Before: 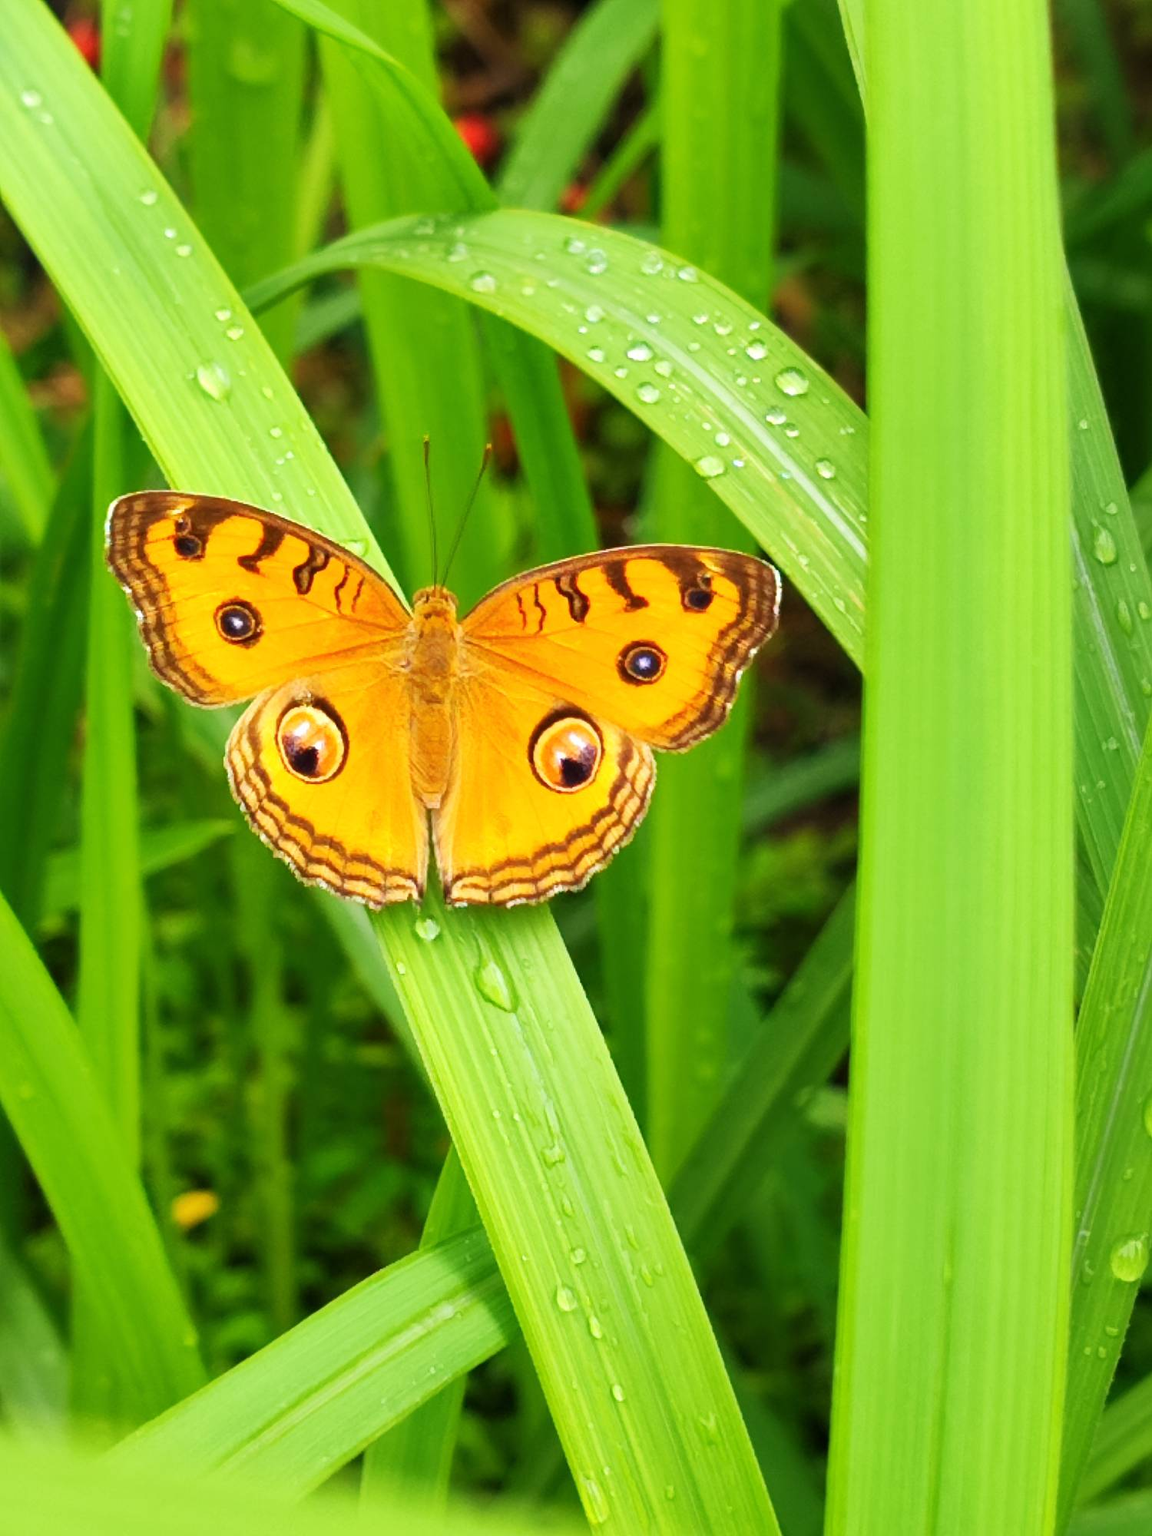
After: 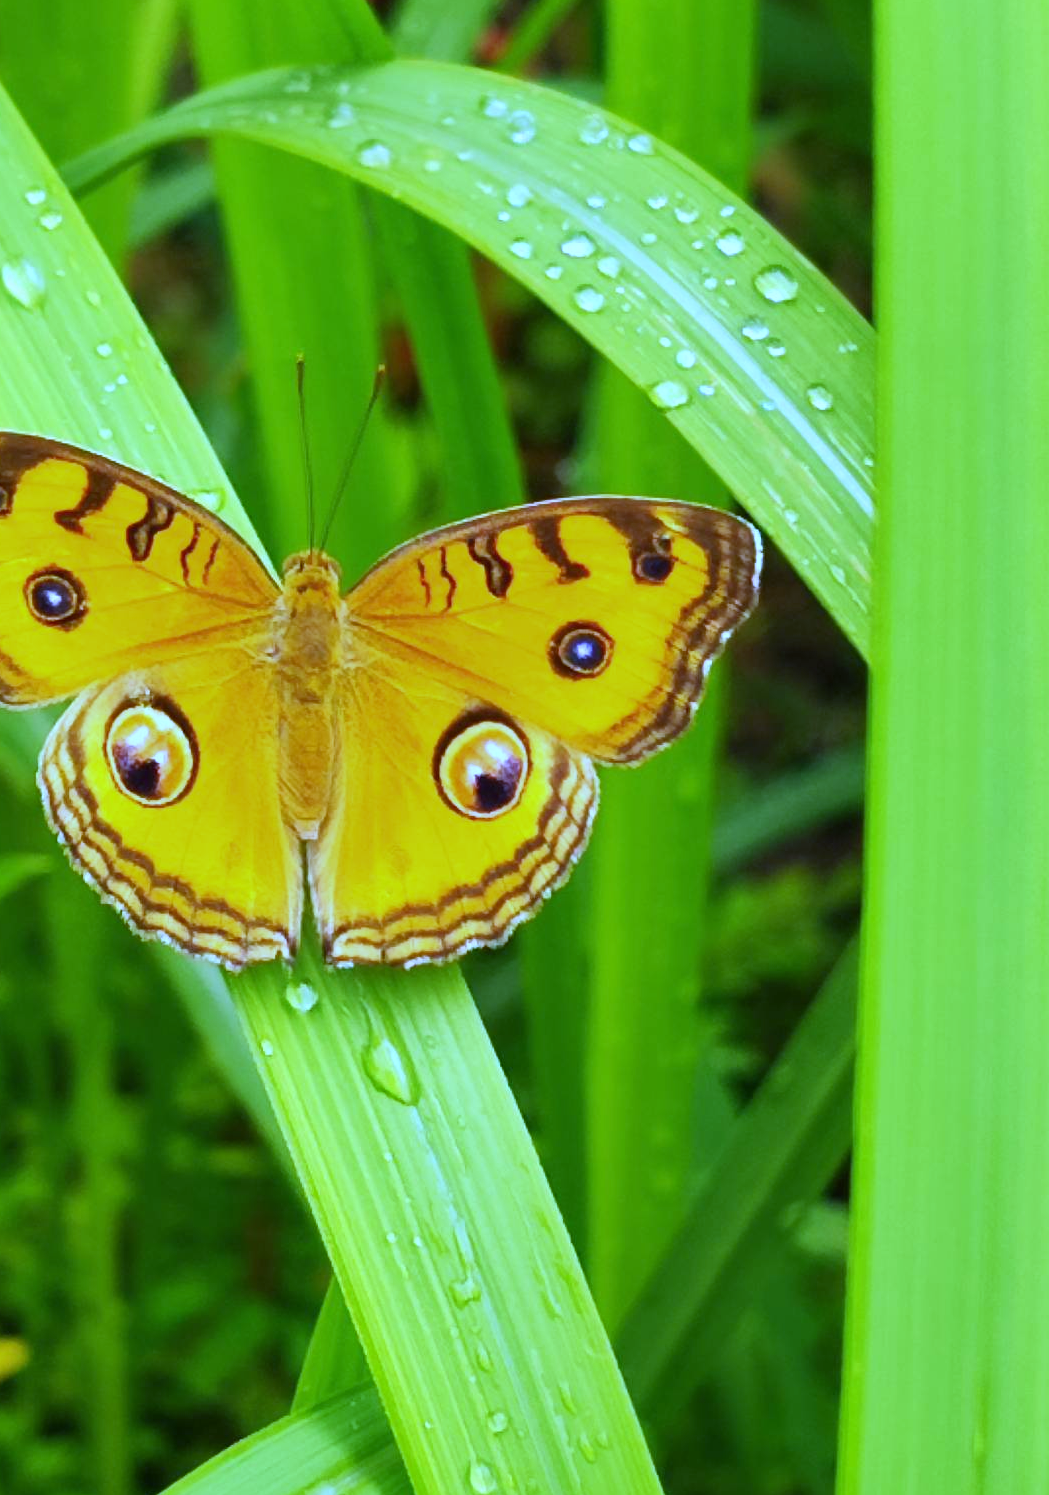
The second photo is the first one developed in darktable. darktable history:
white balance: red 0.766, blue 1.537
crop and rotate: left 17.046%, top 10.659%, right 12.989%, bottom 14.553%
